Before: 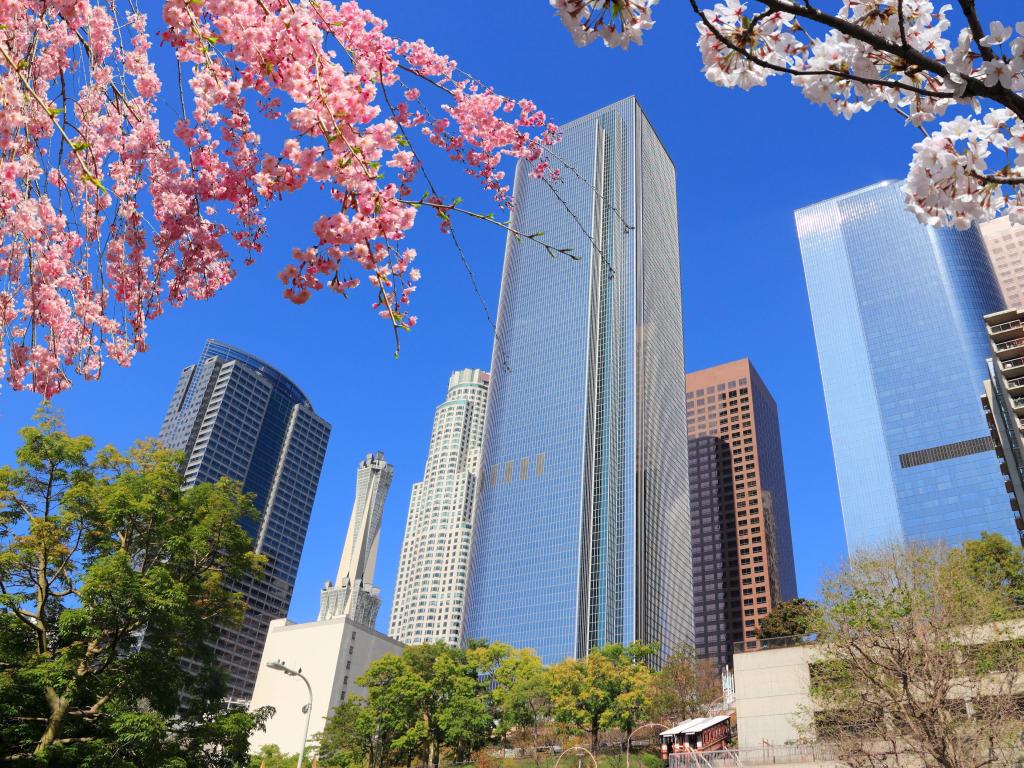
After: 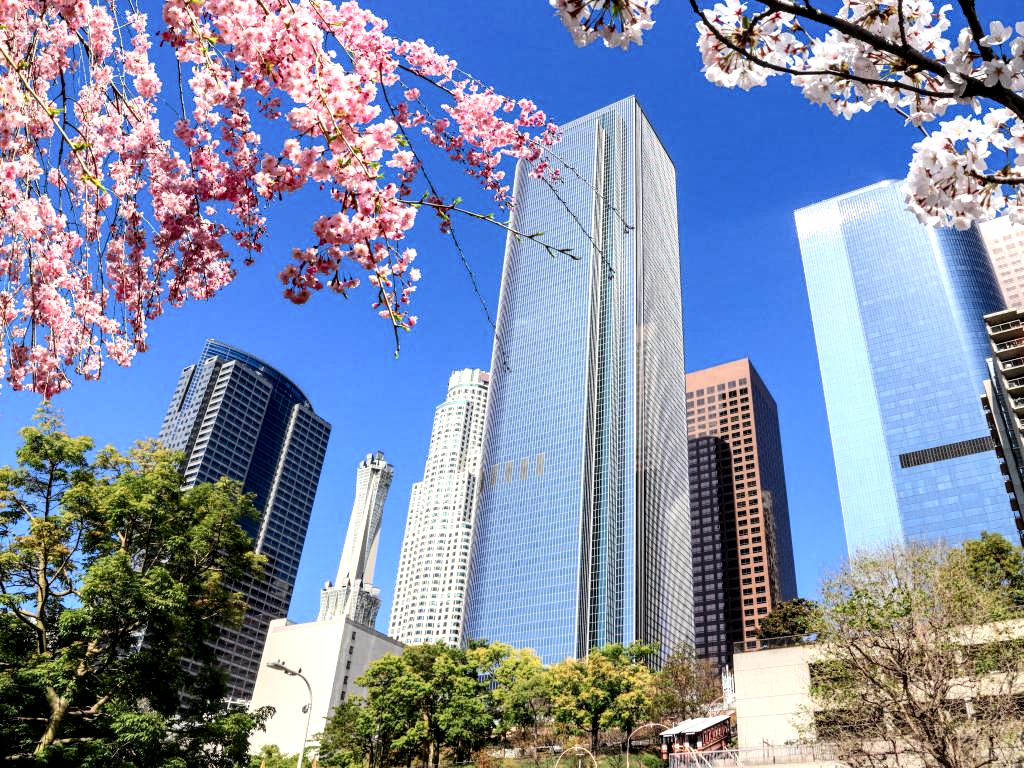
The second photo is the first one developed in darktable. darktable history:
contrast brightness saturation: contrast 0.244, brightness 0.091
local contrast: highlights 60%, shadows 63%, detail 160%
